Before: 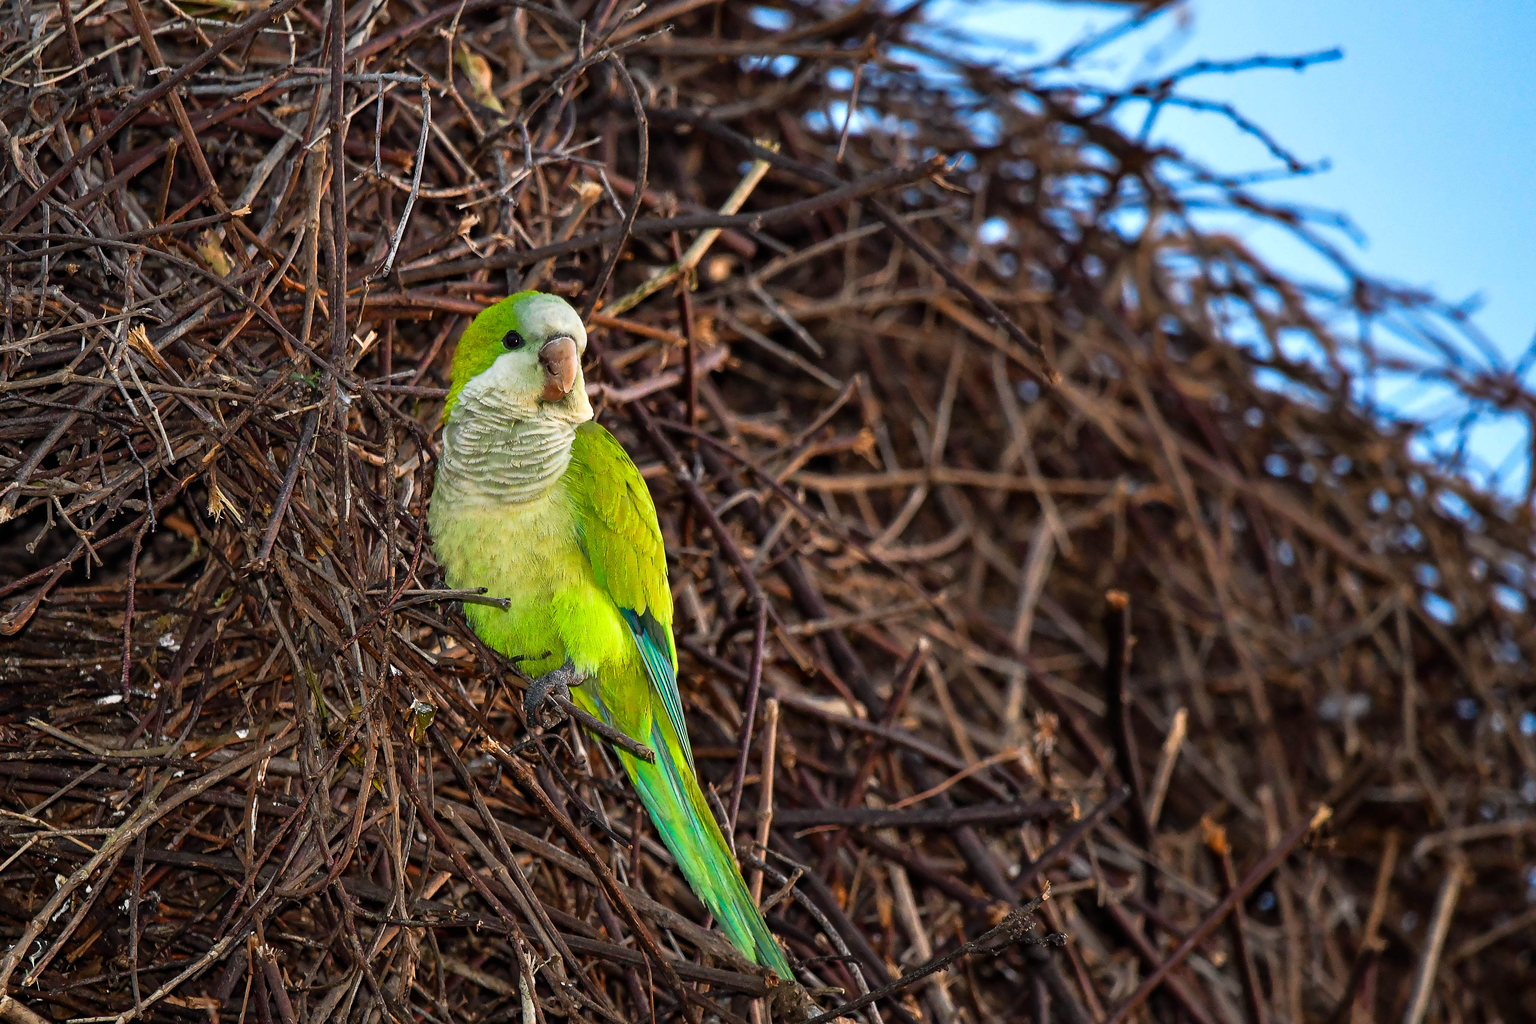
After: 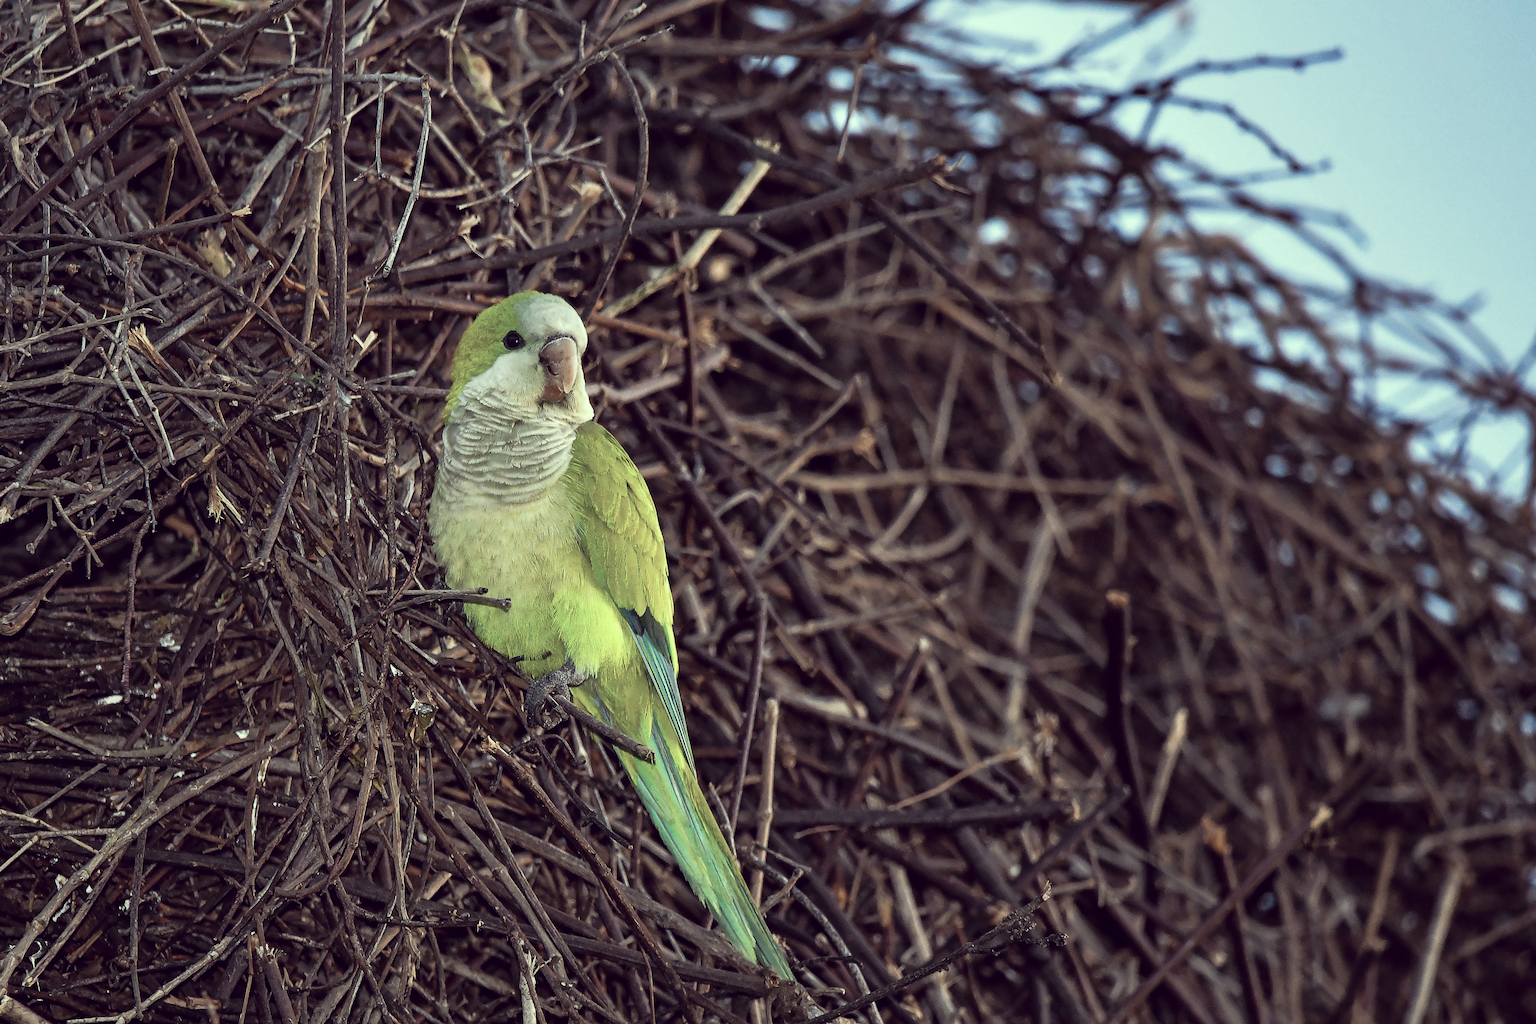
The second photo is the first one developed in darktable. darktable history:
color correction: highlights a* -20.74, highlights b* 20.67, shadows a* 19.69, shadows b* -20.07, saturation 0.461
